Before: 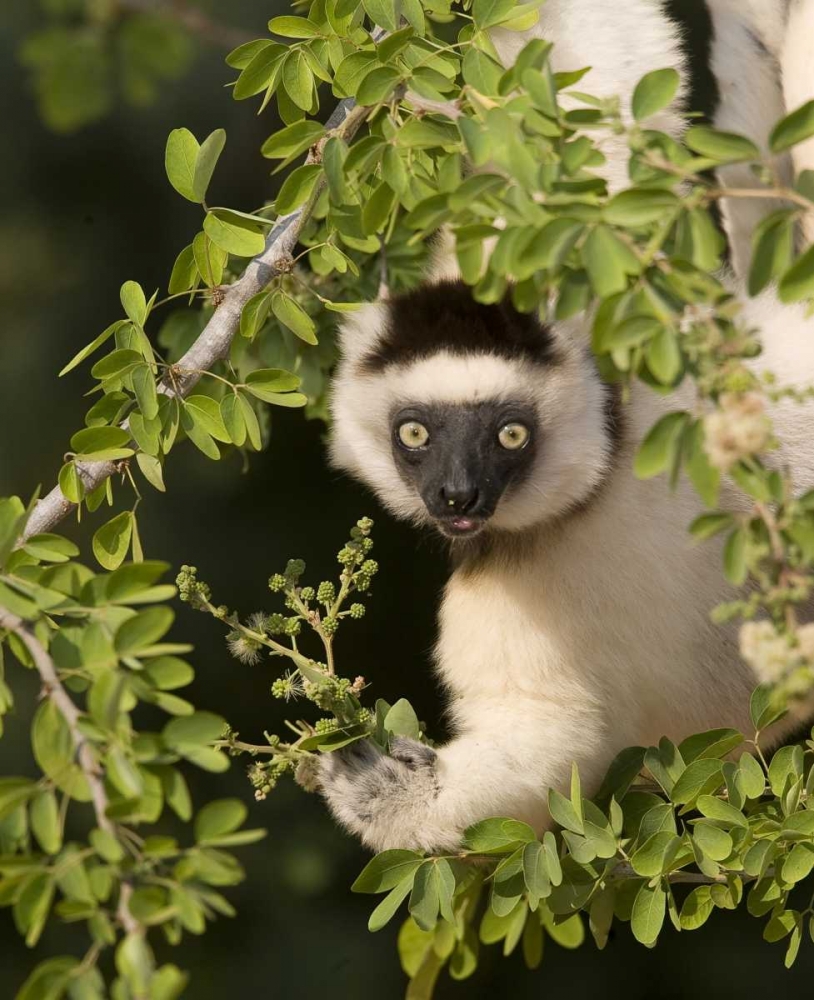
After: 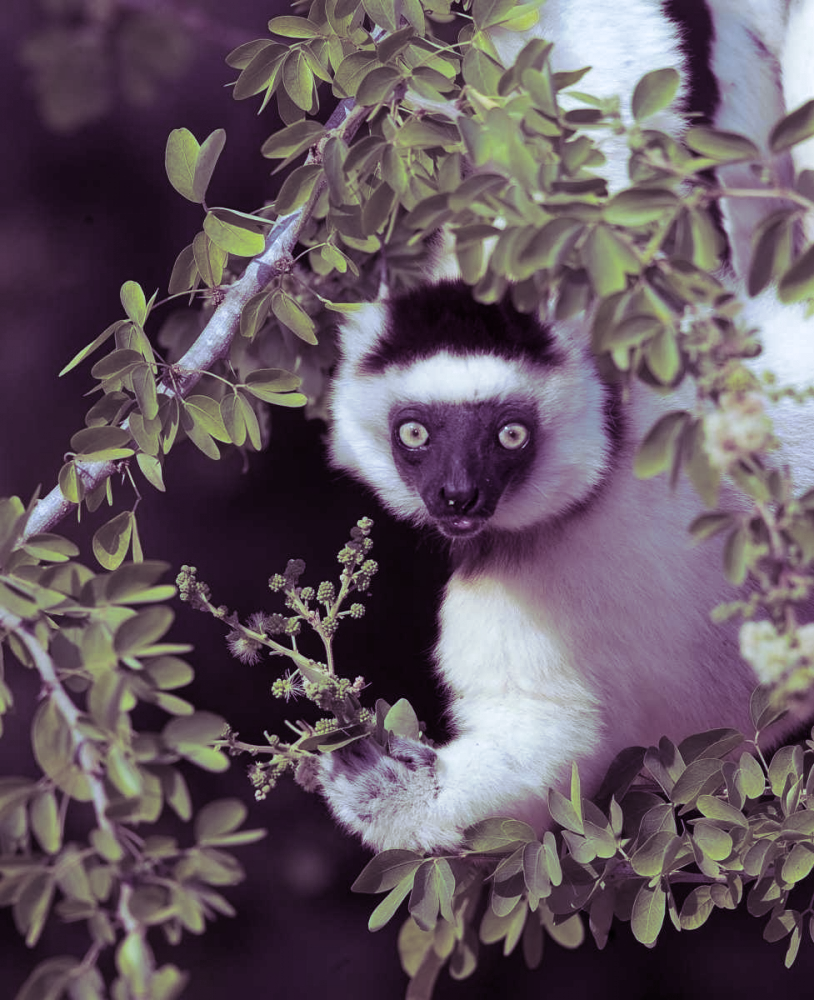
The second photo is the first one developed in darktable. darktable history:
split-toning: shadows › hue 277.2°, shadows › saturation 0.74
white balance: red 0.871, blue 1.249
